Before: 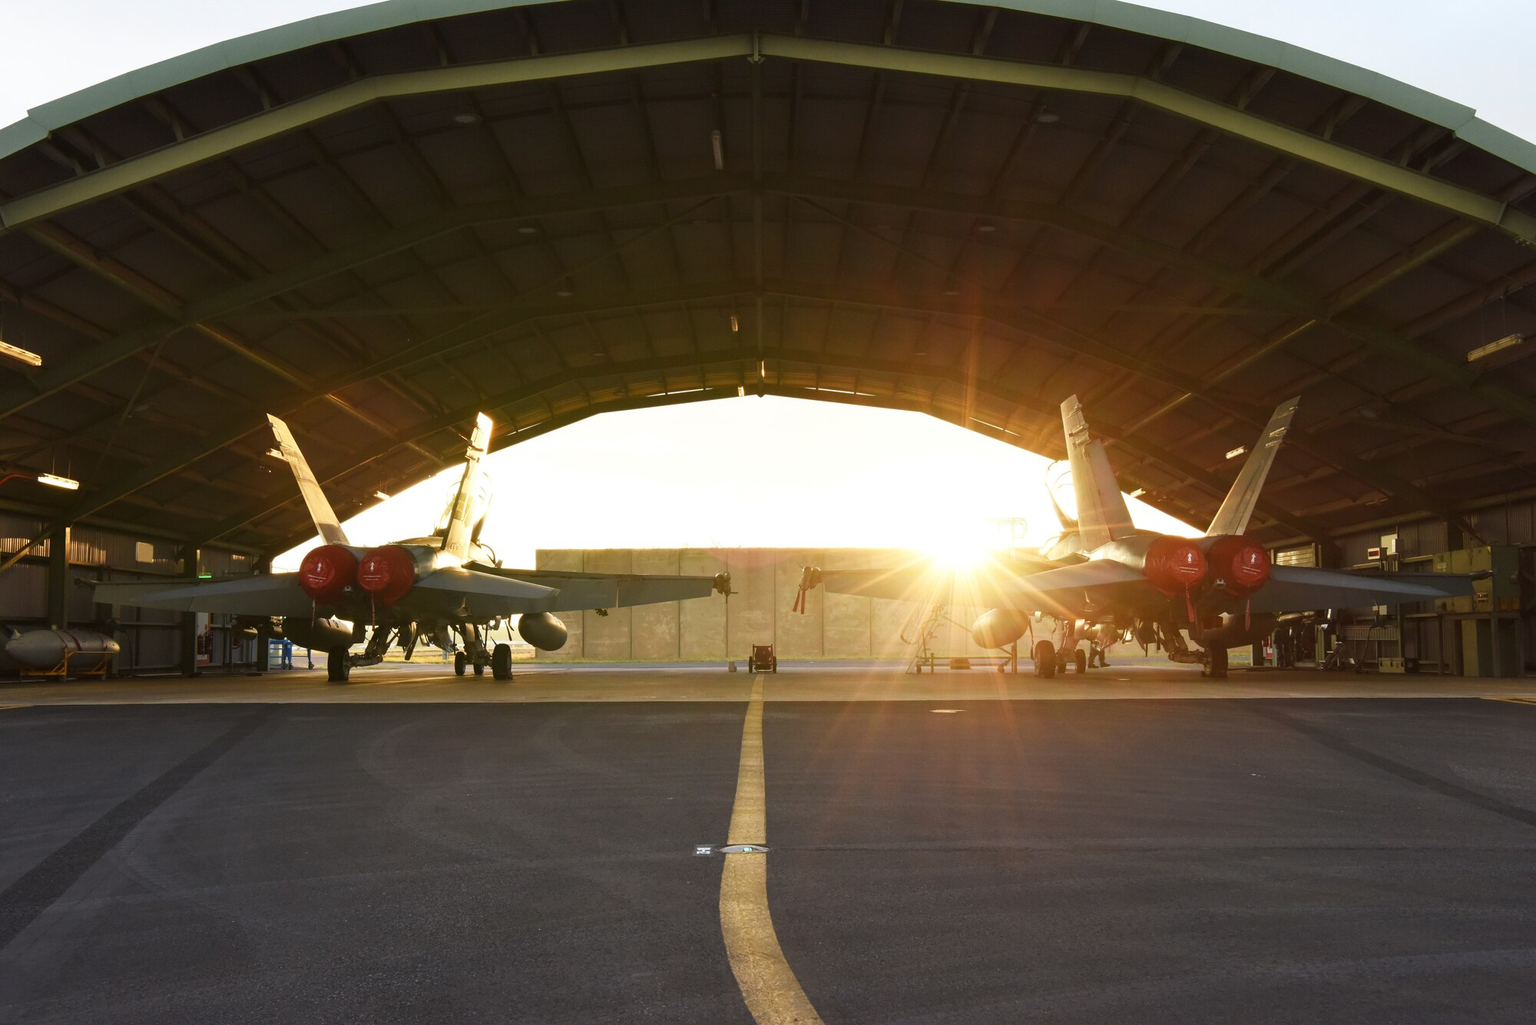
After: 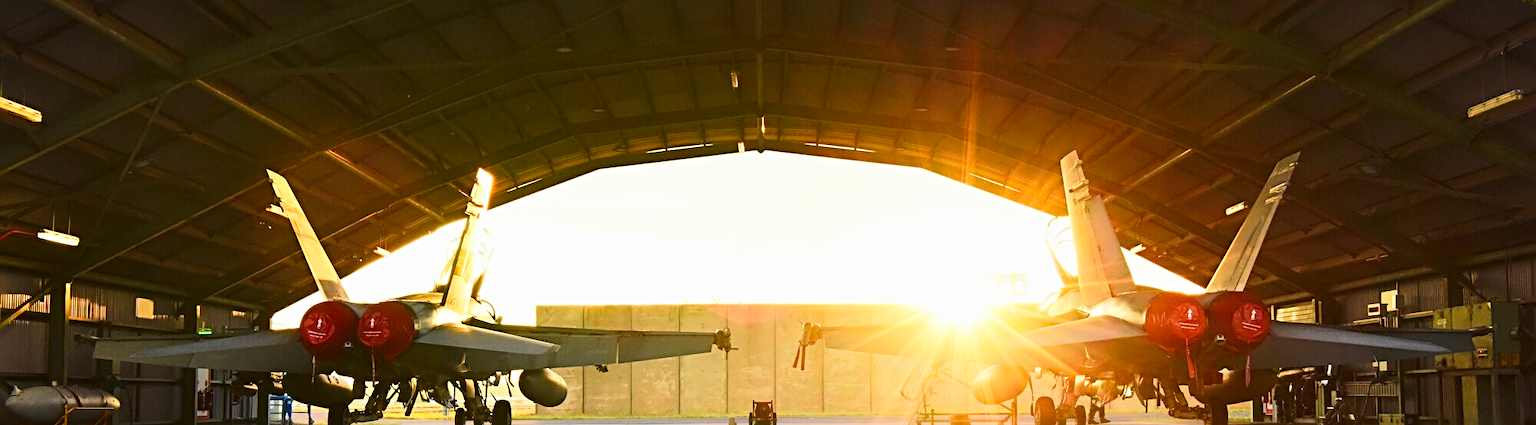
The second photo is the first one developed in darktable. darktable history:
sharpen: radius 3.984
shadows and highlights: shadows 31.18, highlights -0.161, highlights color adjustment 49.77%, soften with gaussian
tone curve: curves: ch0 [(0, 0) (0.091, 0.074) (0.184, 0.168) (0.491, 0.519) (0.748, 0.765) (1, 0.919)]; ch1 [(0, 0) (0.179, 0.173) (0.322, 0.32) (0.424, 0.424) (0.502, 0.504) (0.56, 0.578) (0.631, 0.667) (0.777, 0.806) (1, 1)]; ch2 [(0, 0) (0.434, 0.447) (0.483, 0.487) (0.547, 0.564) (0.676, 0.673) (1, 1)], color space Lab, linked channels, preserve colors none
crop and rotate: top 23.884%, bottom 34.606%
contrast brightness saturation: contrast 0.168, saturation 0.323
exposure: black level correction 0, exposure 0.594 EV, compensate exposure bias true, compensate highlight preservation false
